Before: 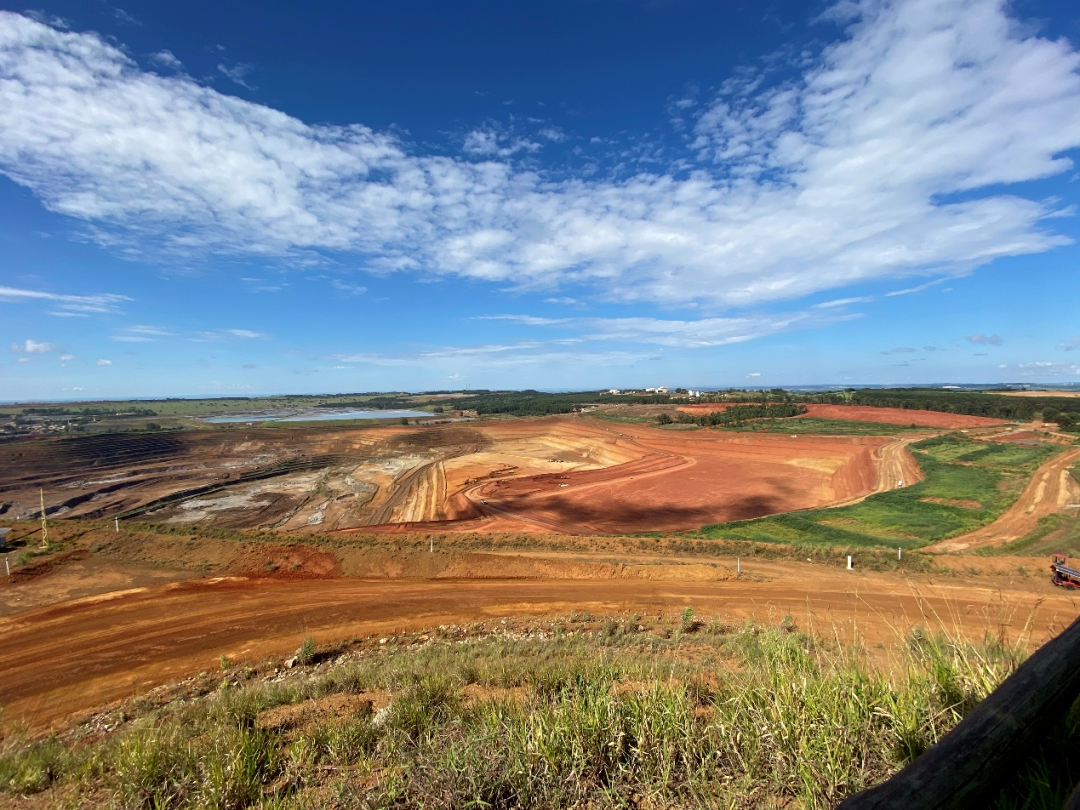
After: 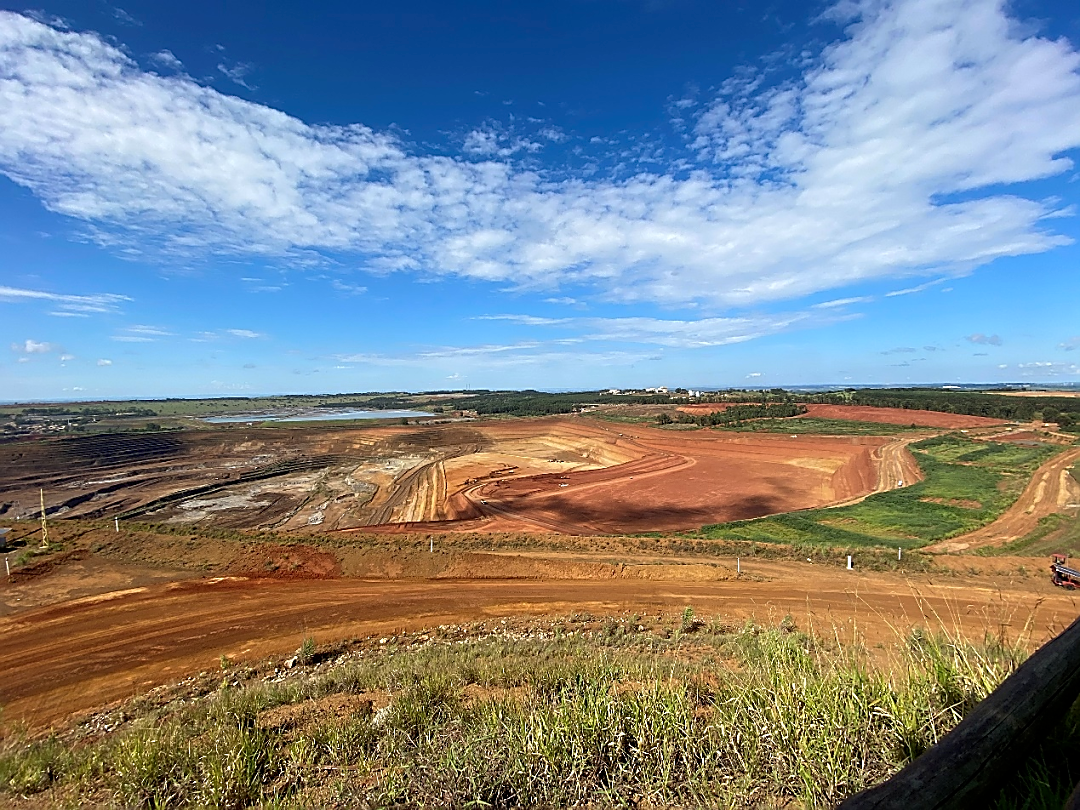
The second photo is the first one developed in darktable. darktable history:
tone equalizer: on, module defaults
color zones: curves: ch0 [(0.068, 0.464) (0.25, 0.5) (0.48, 0.508) (0.75, 0.536) (0.886, 0.476) (0.967, 0.456)]; ch1 [(0.066, 0.456) (0.25, 0.5) (0.616, 0.508) (0.746, 0.56) (0.934, 0.444)]
sharpen: radius 1.4, amount 1.25, threshold 0.7
